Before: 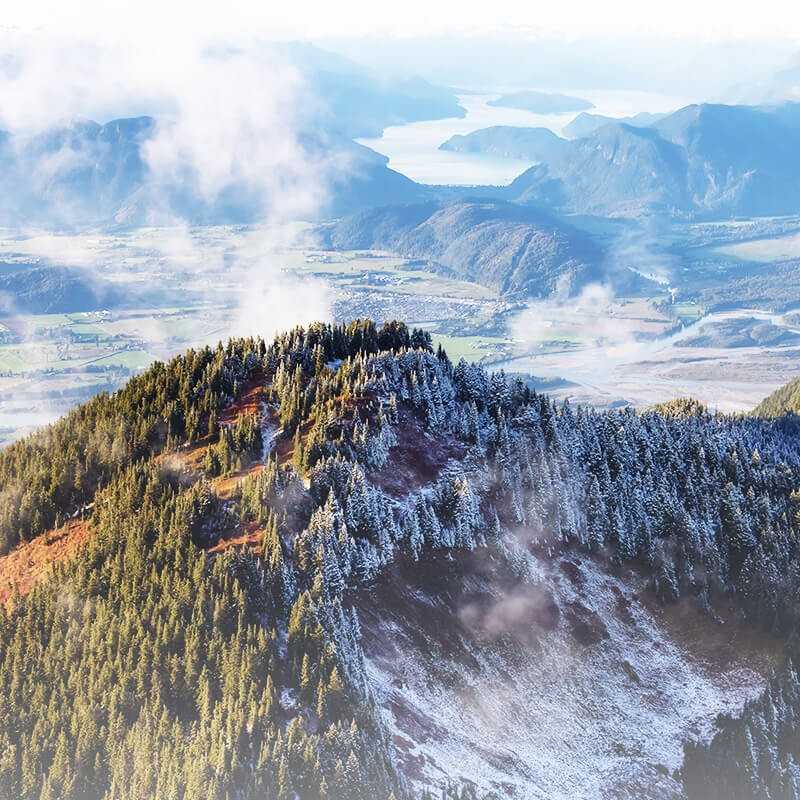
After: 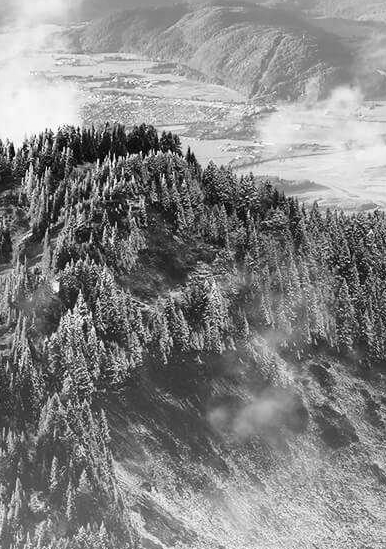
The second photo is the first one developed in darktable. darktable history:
crop: left 31.379%, top 24.658%, right 20.326%, bottom 6.628%
monochrome: a 0, b 0, size 0.5, highlights 0.57
